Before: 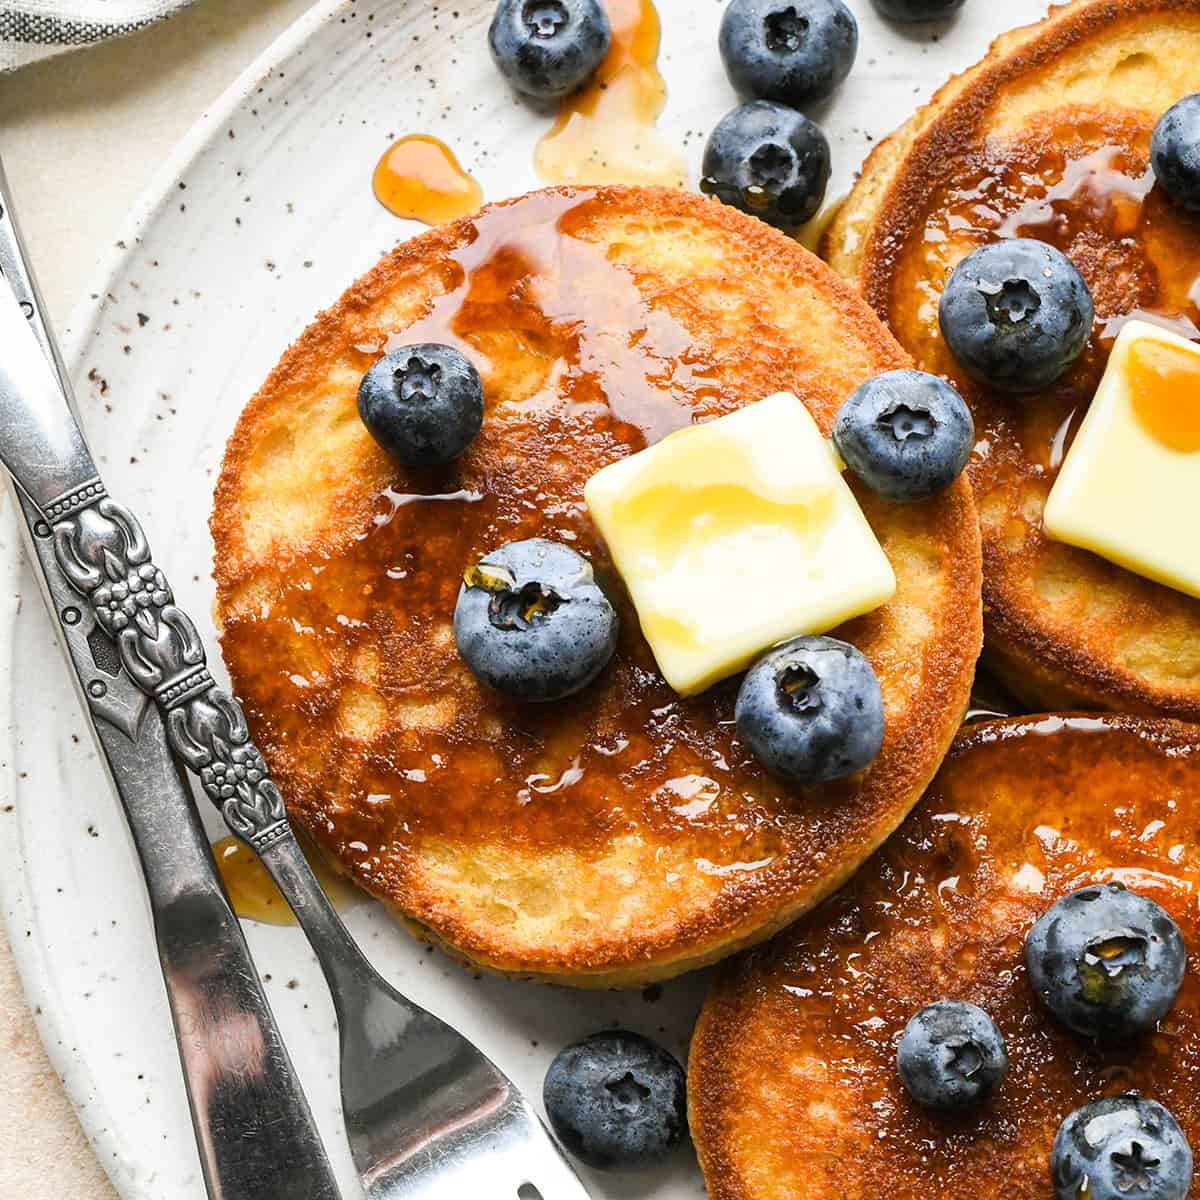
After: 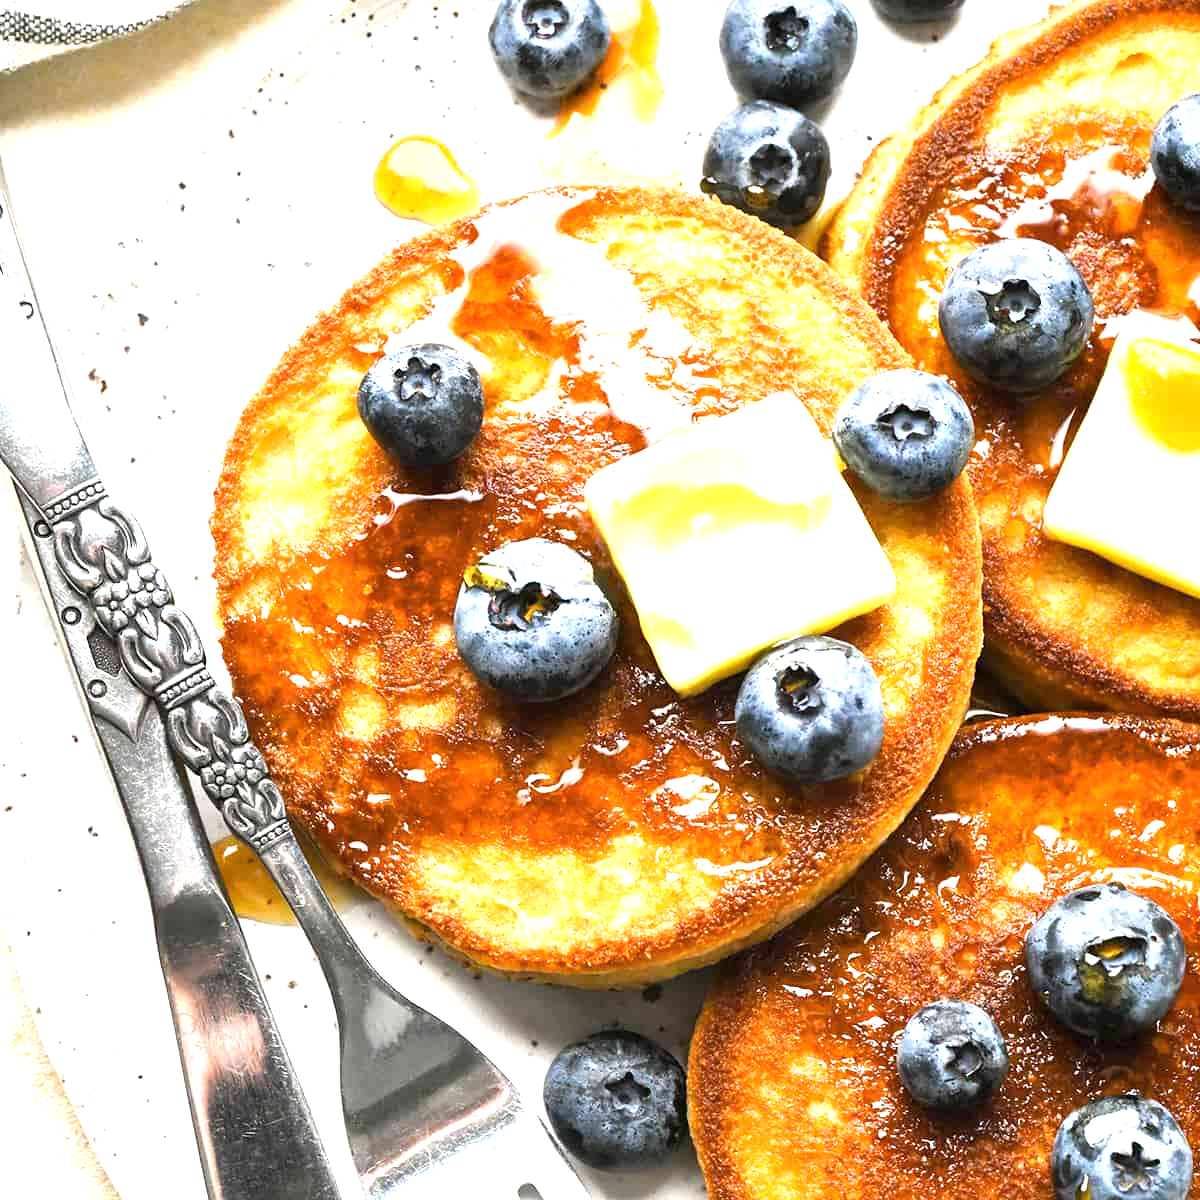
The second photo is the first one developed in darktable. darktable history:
exposure: exposure 1.151 EV, compensate highlight preservation false
